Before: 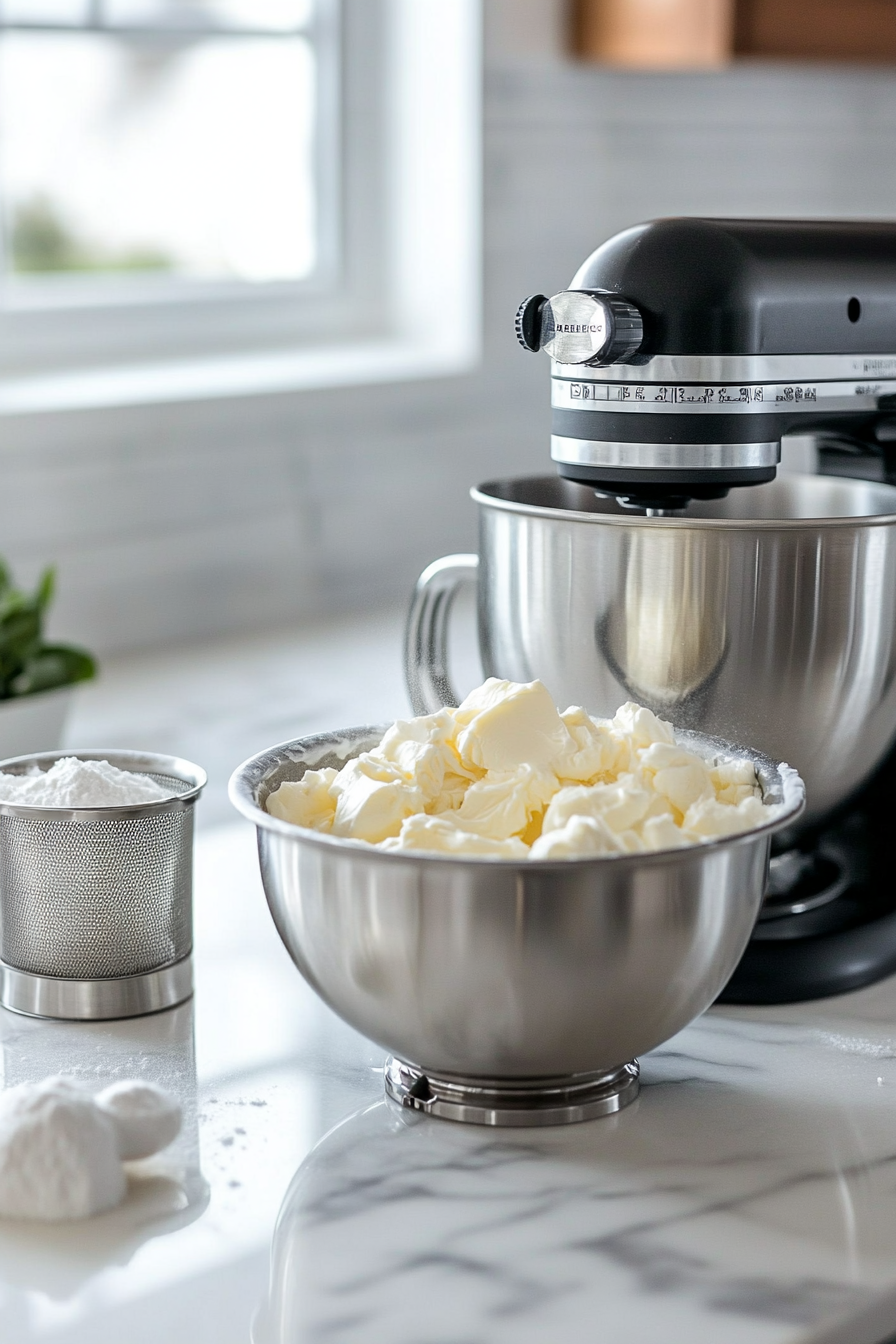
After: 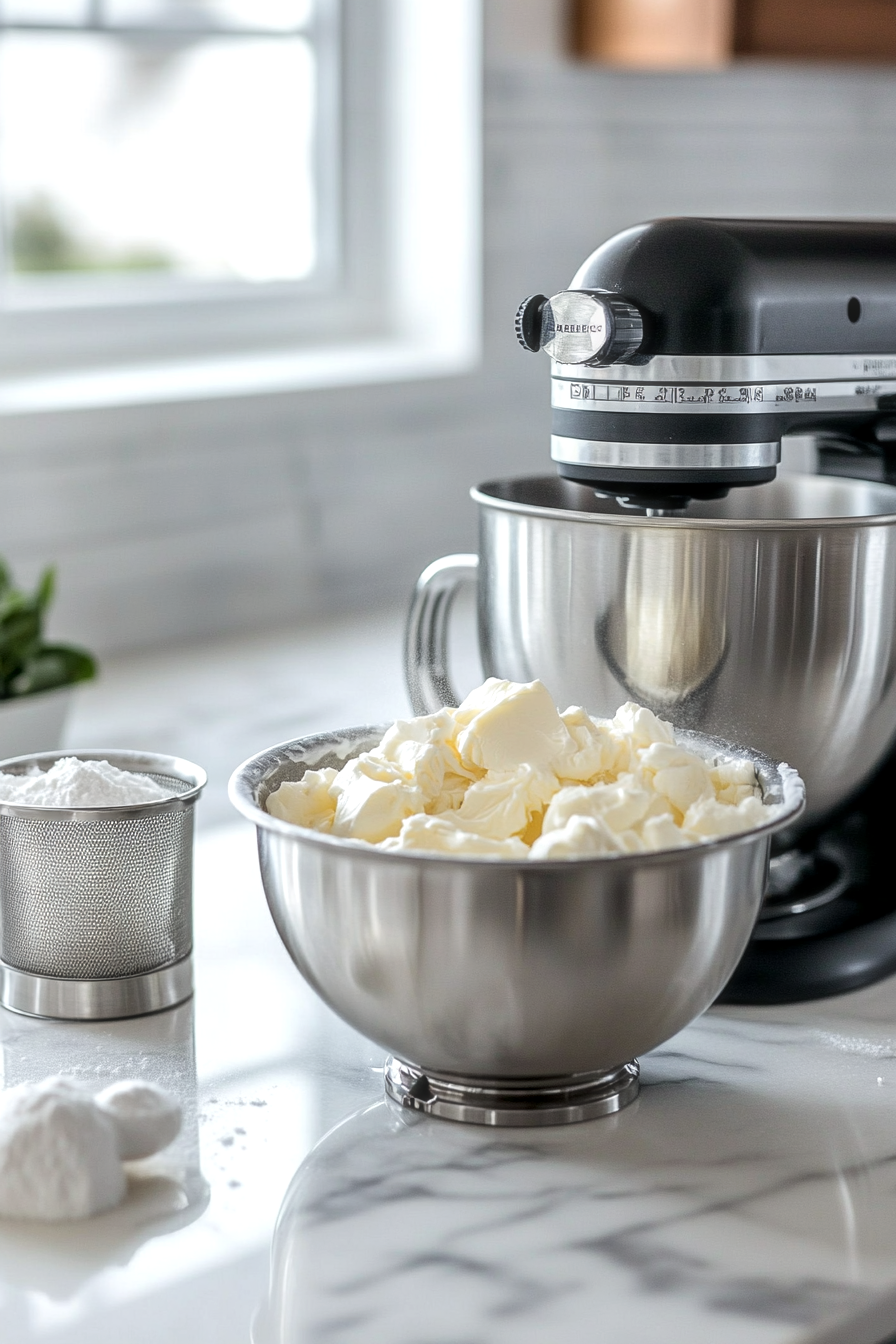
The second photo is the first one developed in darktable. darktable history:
local contrast: on, module defaults
haze removal: strength -0.102, compatibility mode true, adaptive false
